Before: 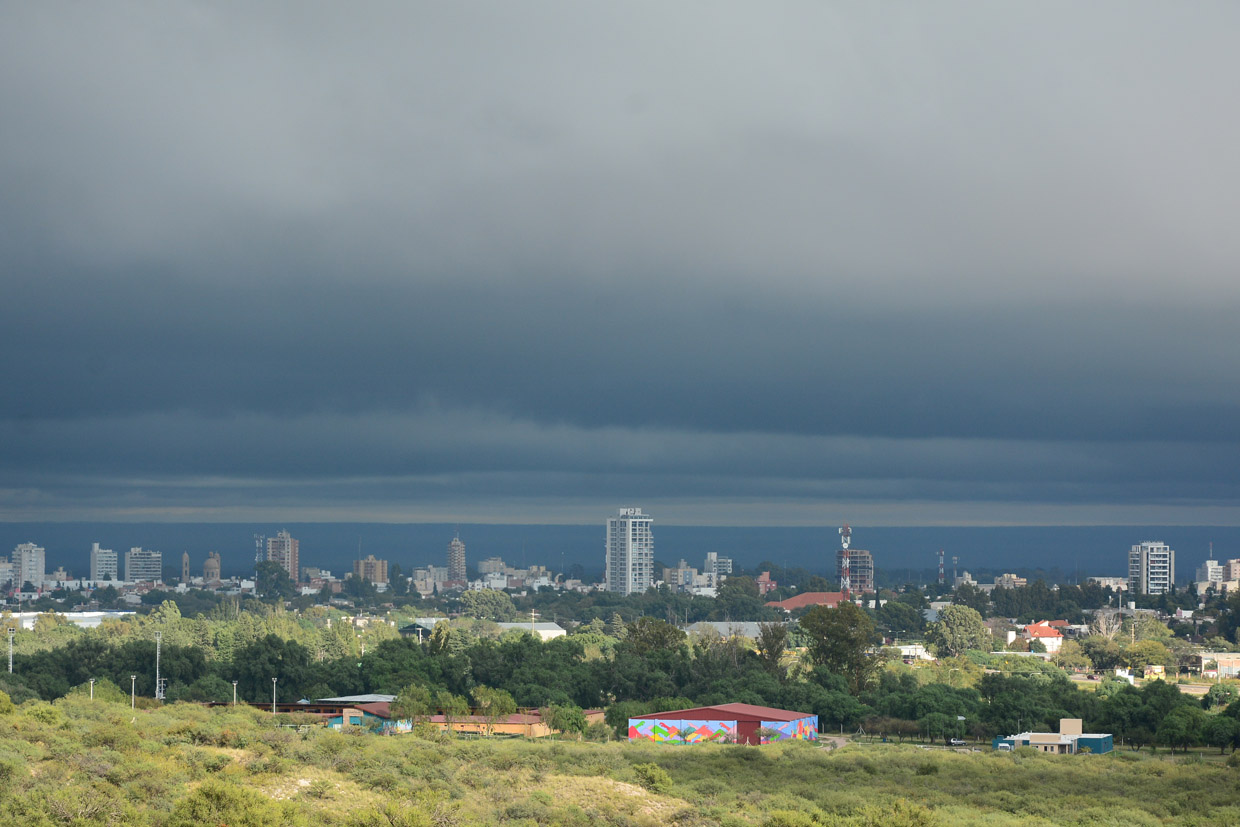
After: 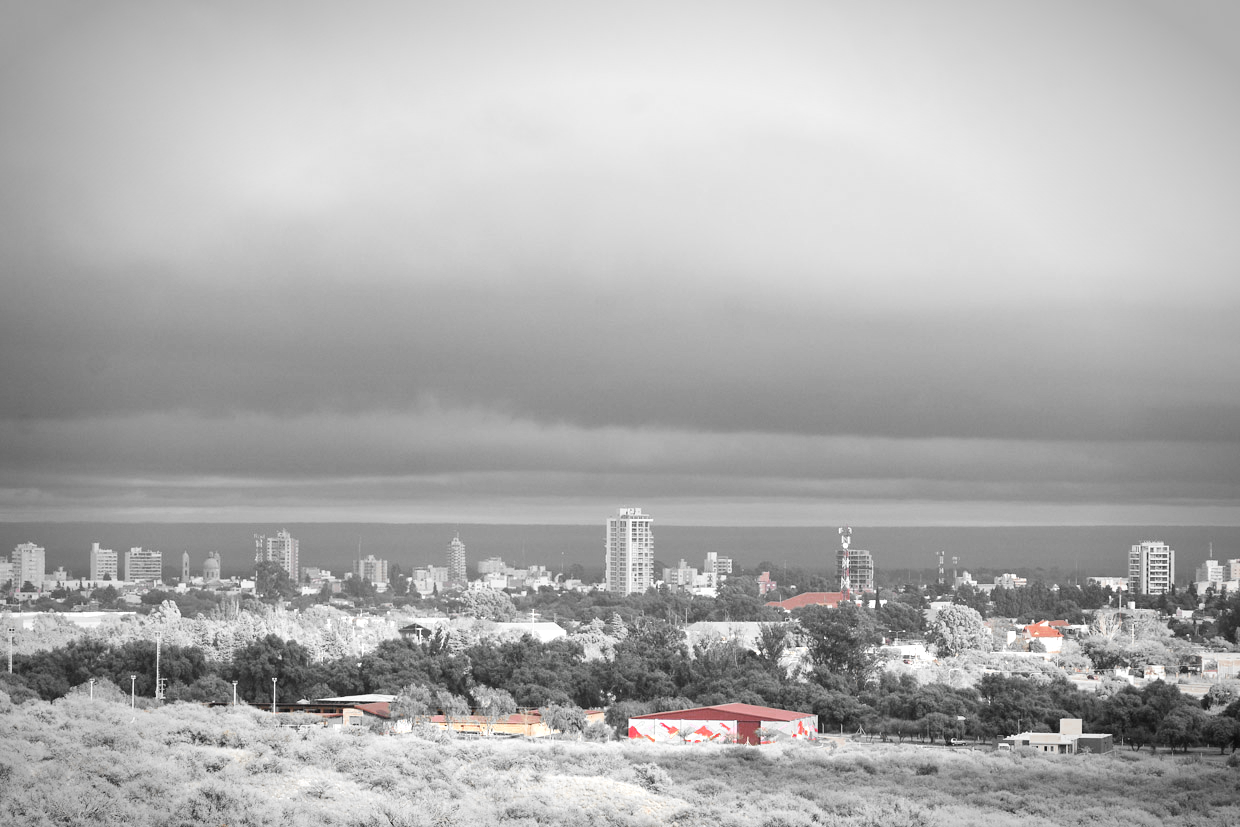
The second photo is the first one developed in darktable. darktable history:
vibrance: vibrance 67%
contrast brightness saturation: contrast 0.1, saturation -0.36
tone curve: curves: ch0 [(0, 0) (0.004, 0.001) (0.133, 0.112) (0.325, 0.362) (0.832, 0.893) (1, 1)], color space Lab, linked channels, preserve colors none
vignetting: automatic ratio true
color zones: curves: ch0 [(0, 0.497) (0.096, 0.361) (0.221, 0.538) (0.429, 0.5) (0.571, 0.5) (0.714, 0.5) (0.857, 0.5) (1, 0.497)]; ch1 [(0, 0.5) (0.143, 0.5) (0.257, -0.002) (0.429, 0.04) (0.571, -0.001) (0.714, -0.015) (0.857, 0.024) (1, 0.5)]
exposure: exposure 0.74 EV, compensate highlight preservation false
